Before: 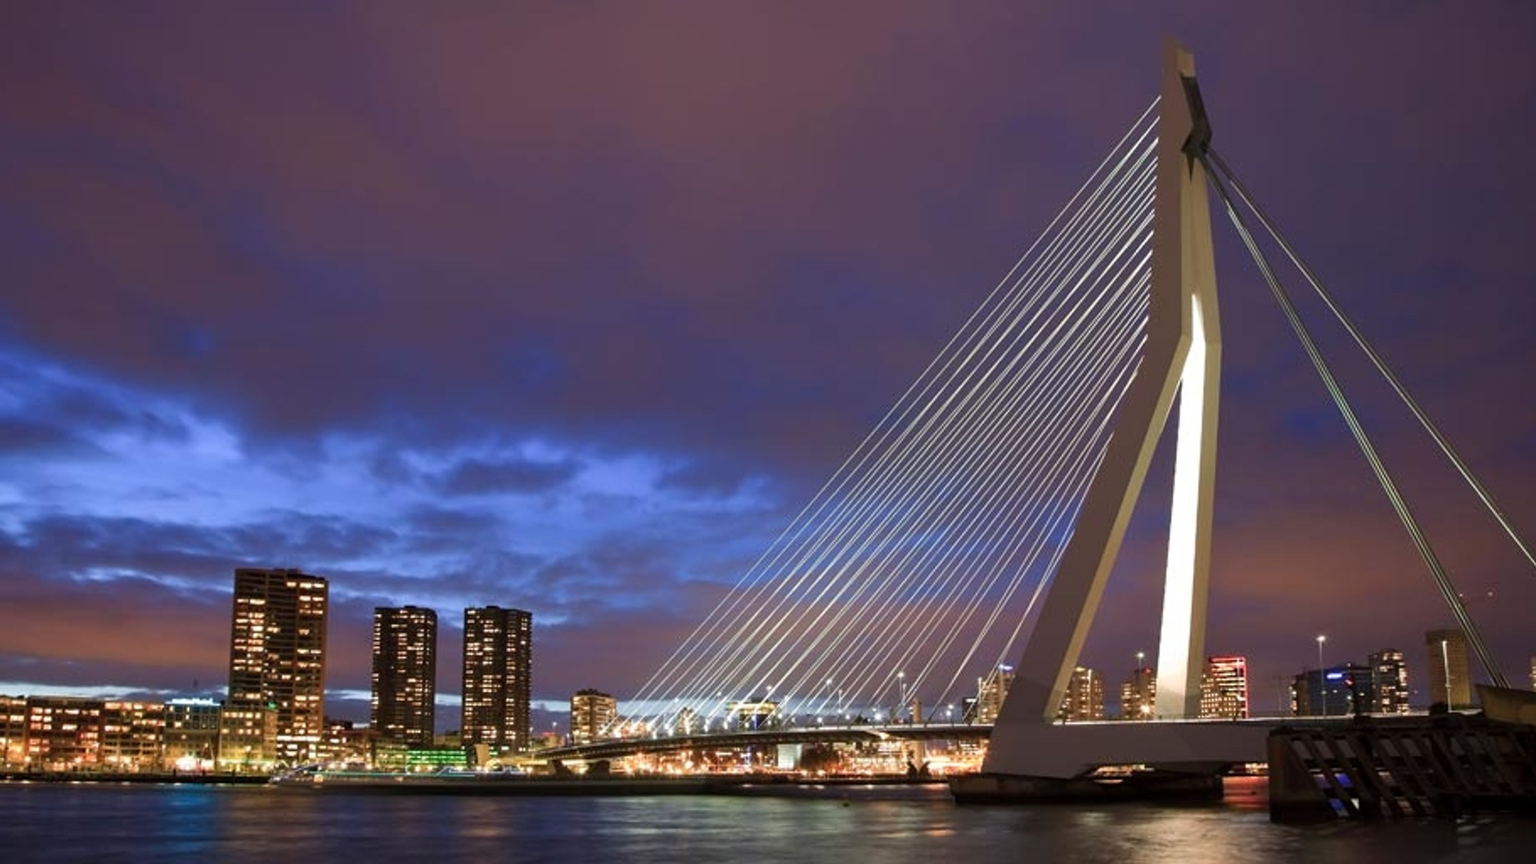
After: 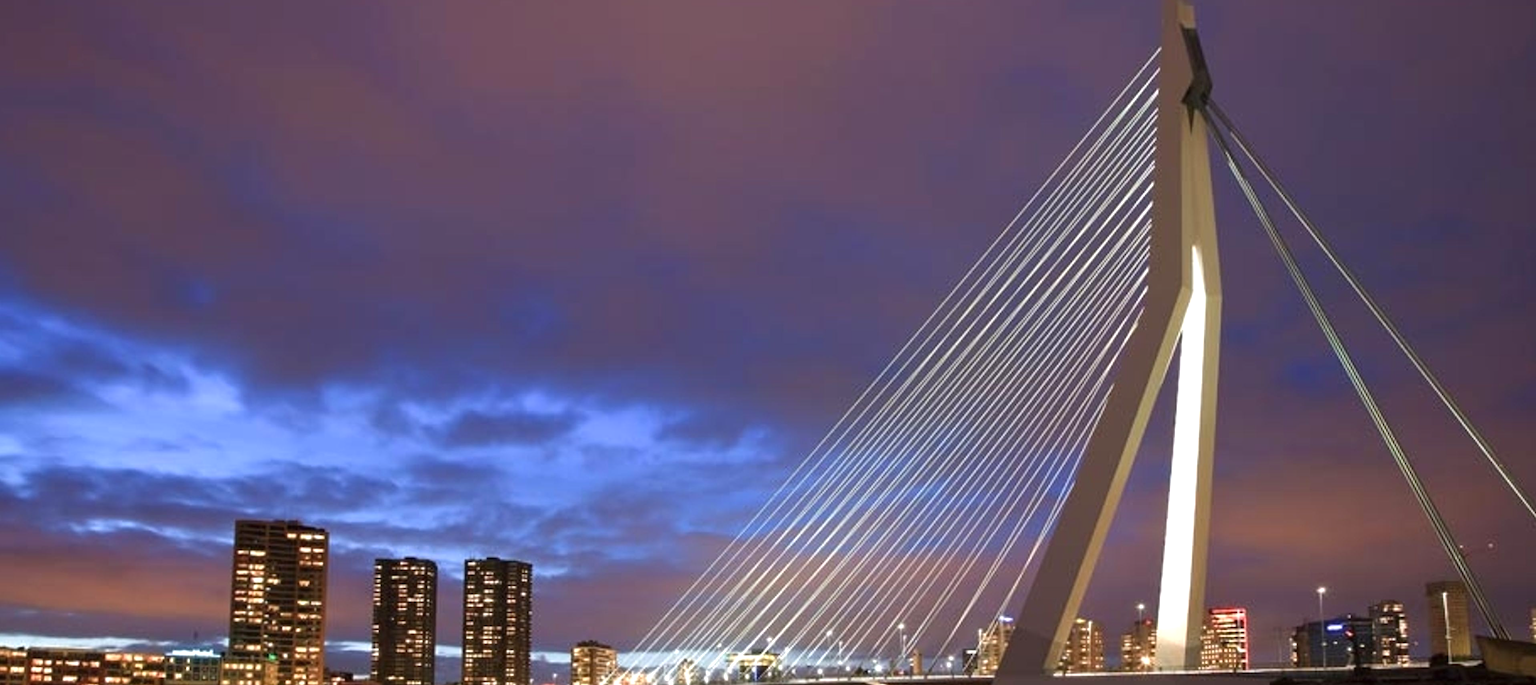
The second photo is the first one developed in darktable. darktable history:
crop and rotate: top 5.667%, bottom 14.937%
exposure: black level correction 0, exposure 0.4 EV, compensate exposure bias true, compensate highlight preservation false
